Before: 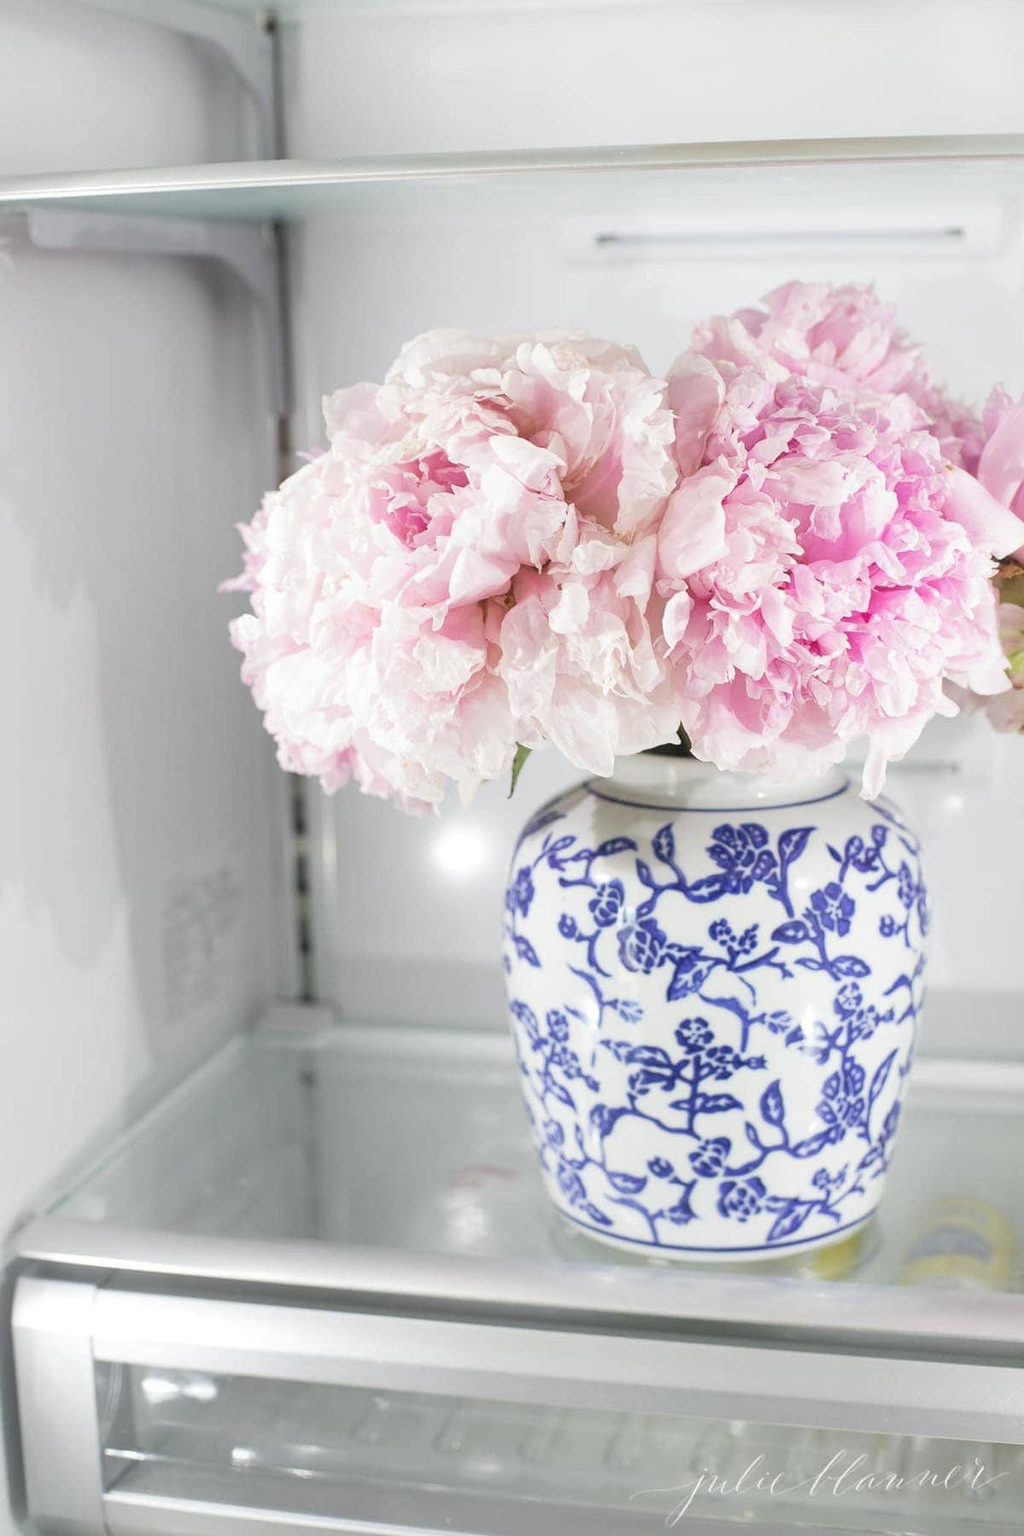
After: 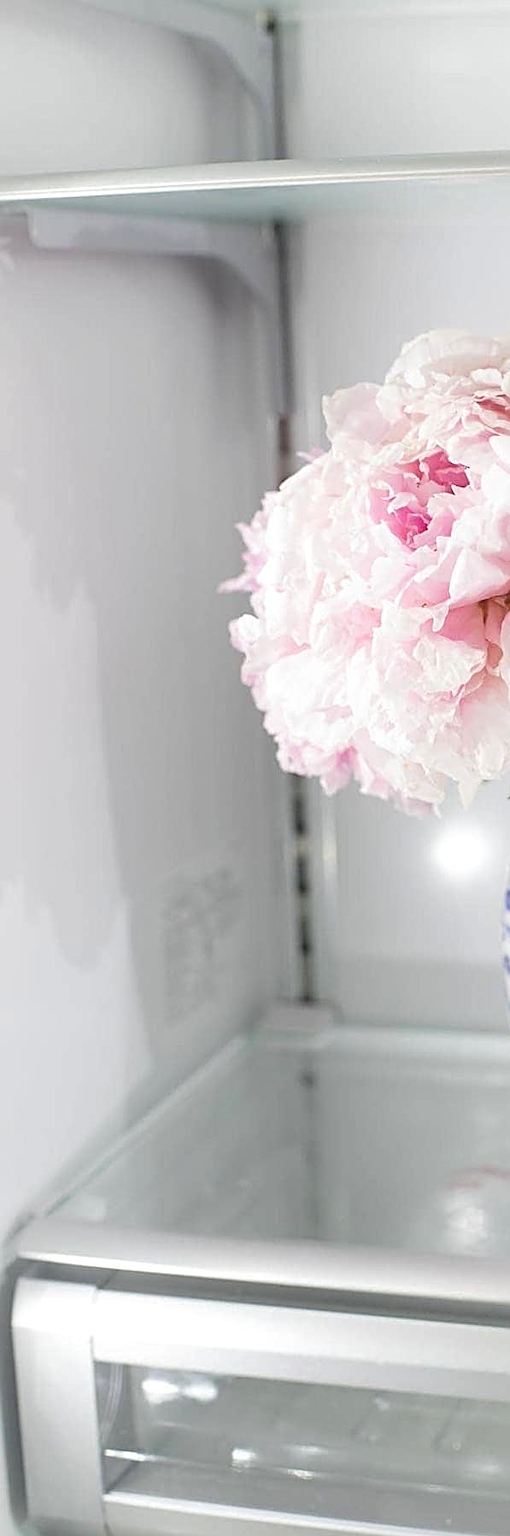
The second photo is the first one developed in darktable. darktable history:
sharpen: radius 2.533, amount 0.626
crop and rotate: left 0.03%, top 0%, right 50.131%
color balance rgb: perceptual saturation grading › global saturation 9.727%, perceptual brilliance grading › global brilliance 2.905%, perceptual brilliance grading › highlights -2.256%, perceptual brilliance grading › shadows 3.5%
